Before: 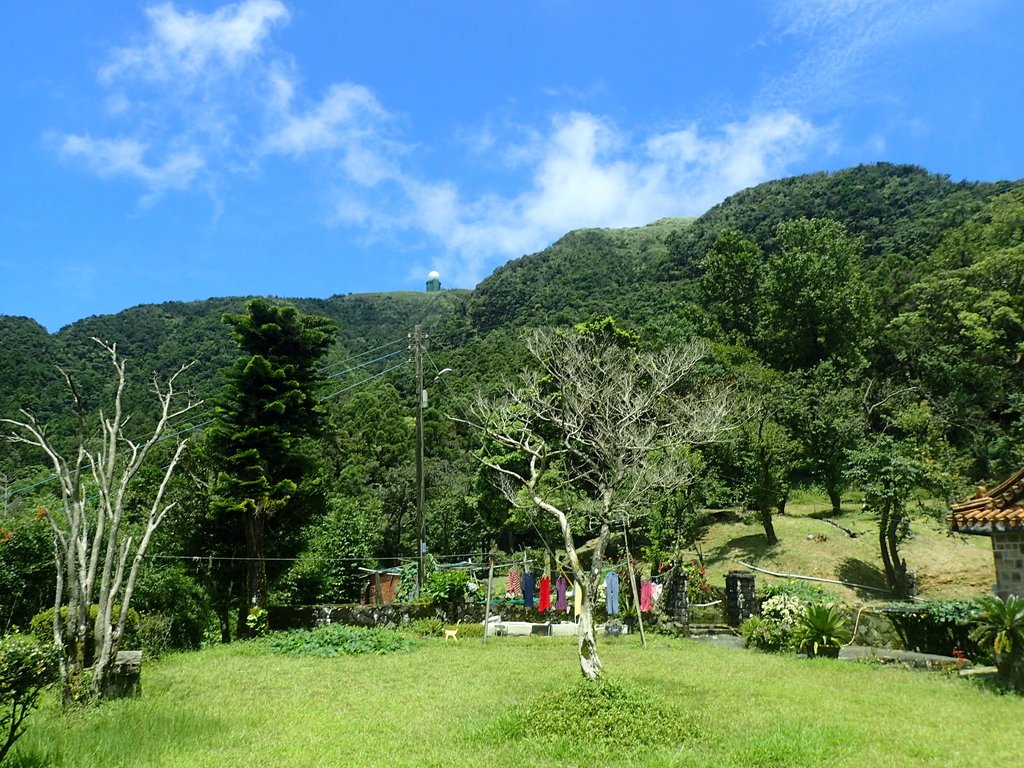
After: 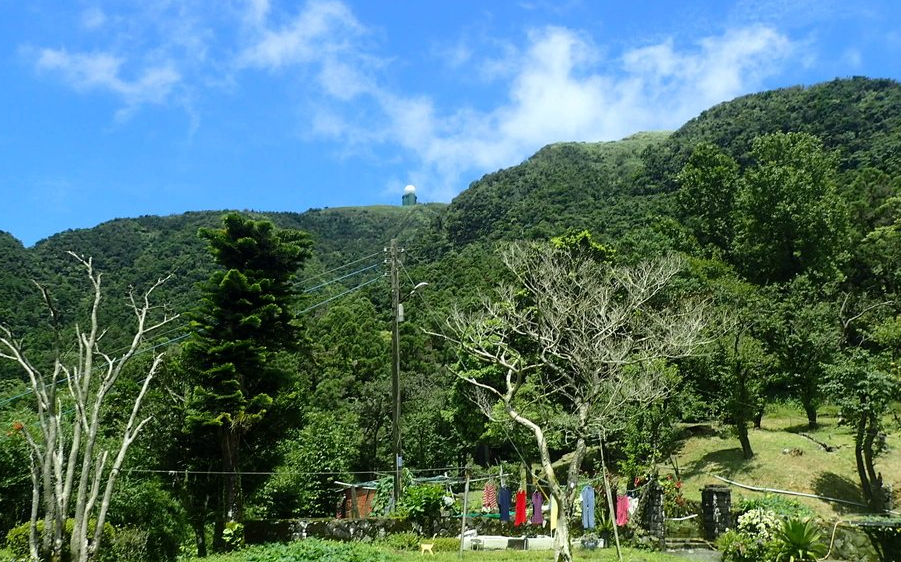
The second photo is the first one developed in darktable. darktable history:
crop and rotate: left 2.438%, top 11.303%, right 9.519%, bottom 15.492%
